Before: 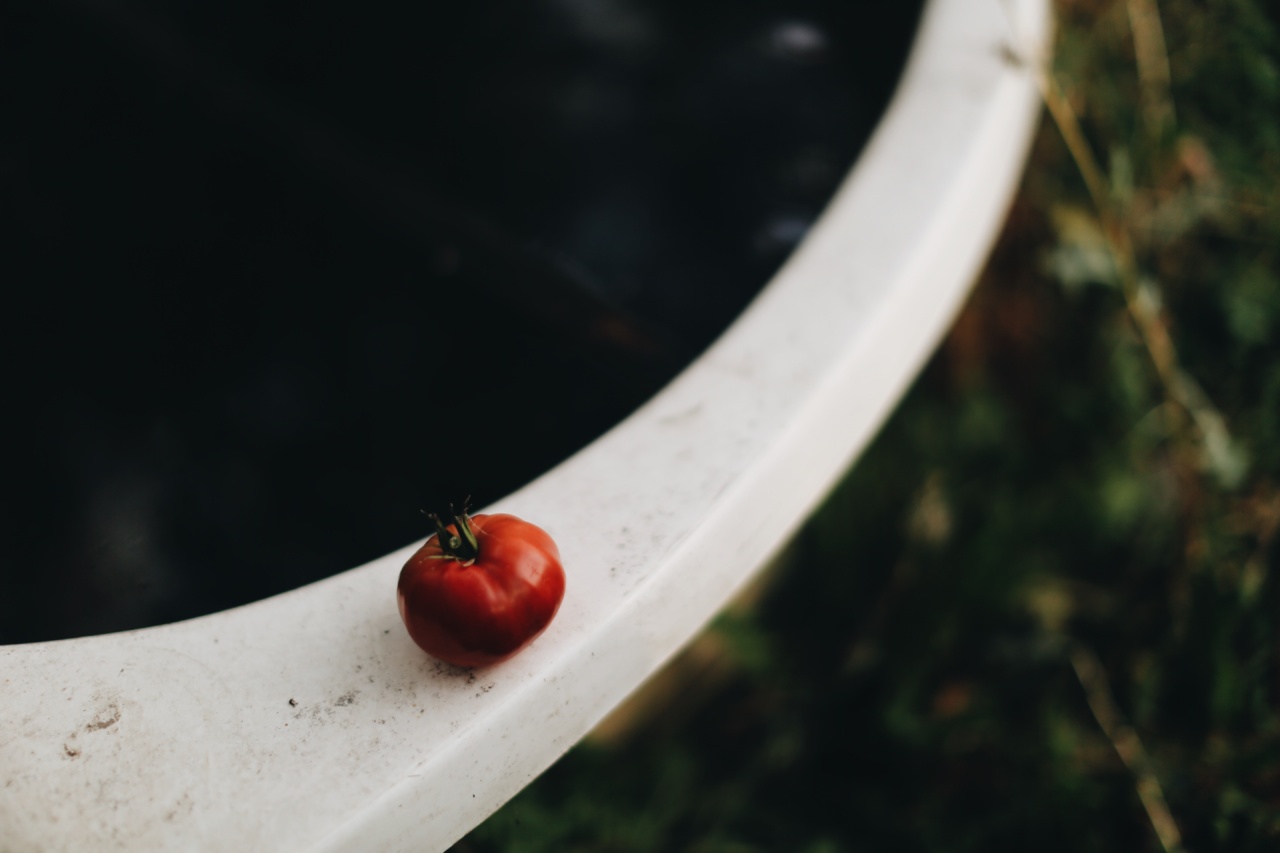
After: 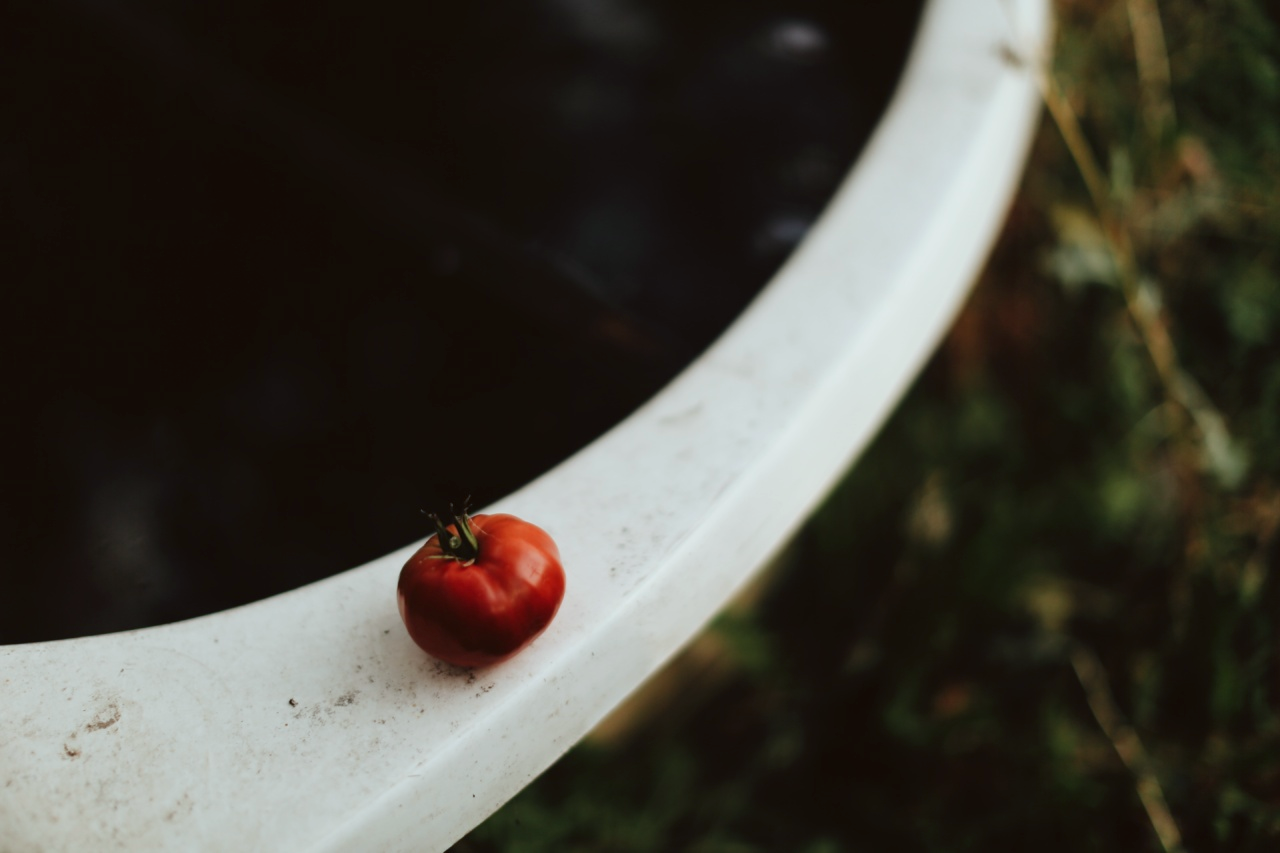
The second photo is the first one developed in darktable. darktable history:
color correction: highlights a* -5.06, highlights b* -3.03, shadows a* 3.71, shadows b* 4.19
